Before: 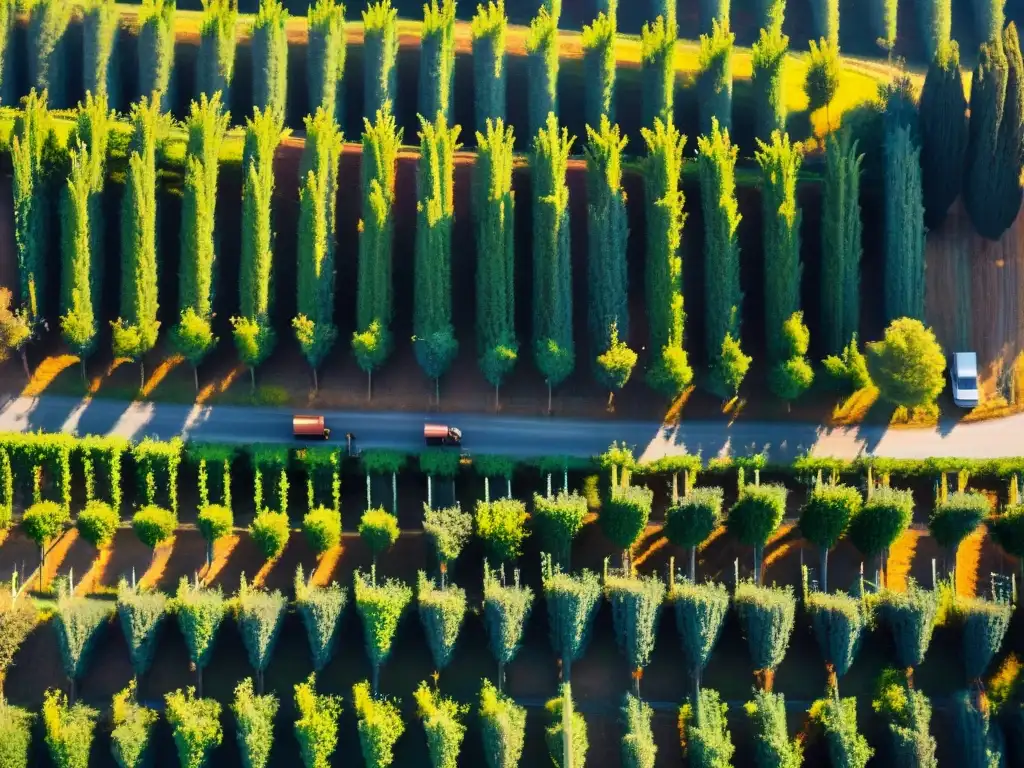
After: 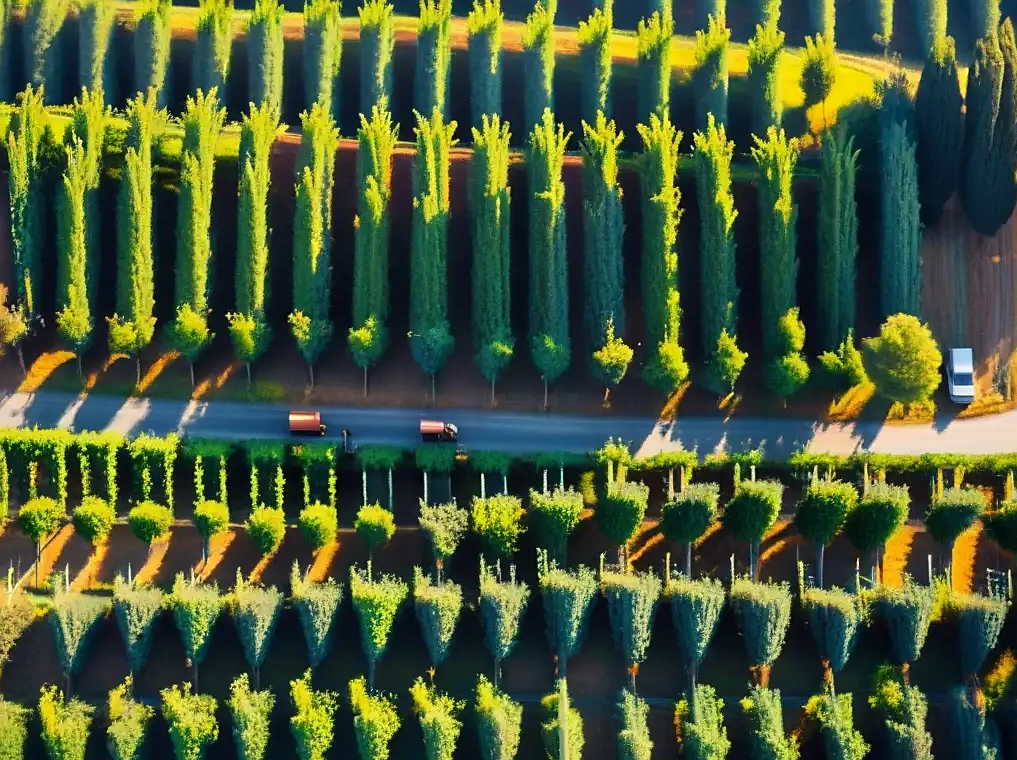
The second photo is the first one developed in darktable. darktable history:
sharpen: radius 1.478, amount 0.402, threshold 1.562
crop: left 0.479%, top 0.589%, right 0.164%, bottom 0.403%
